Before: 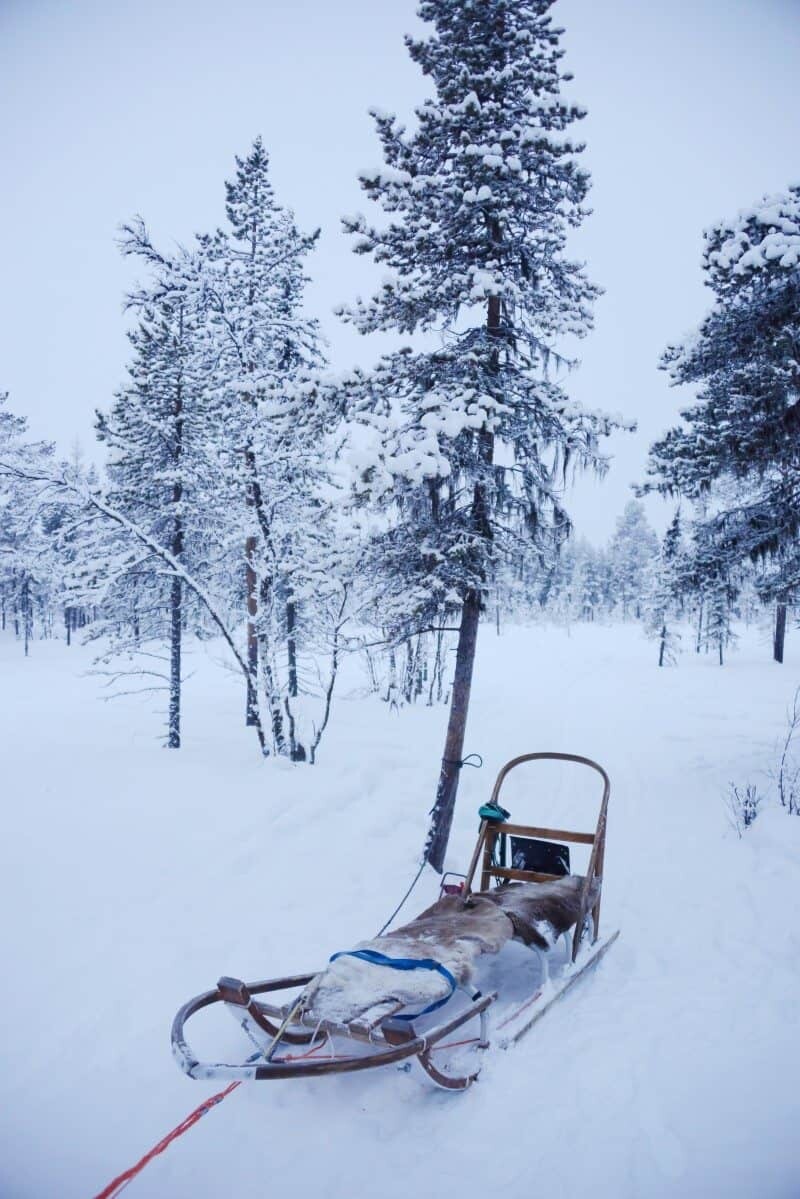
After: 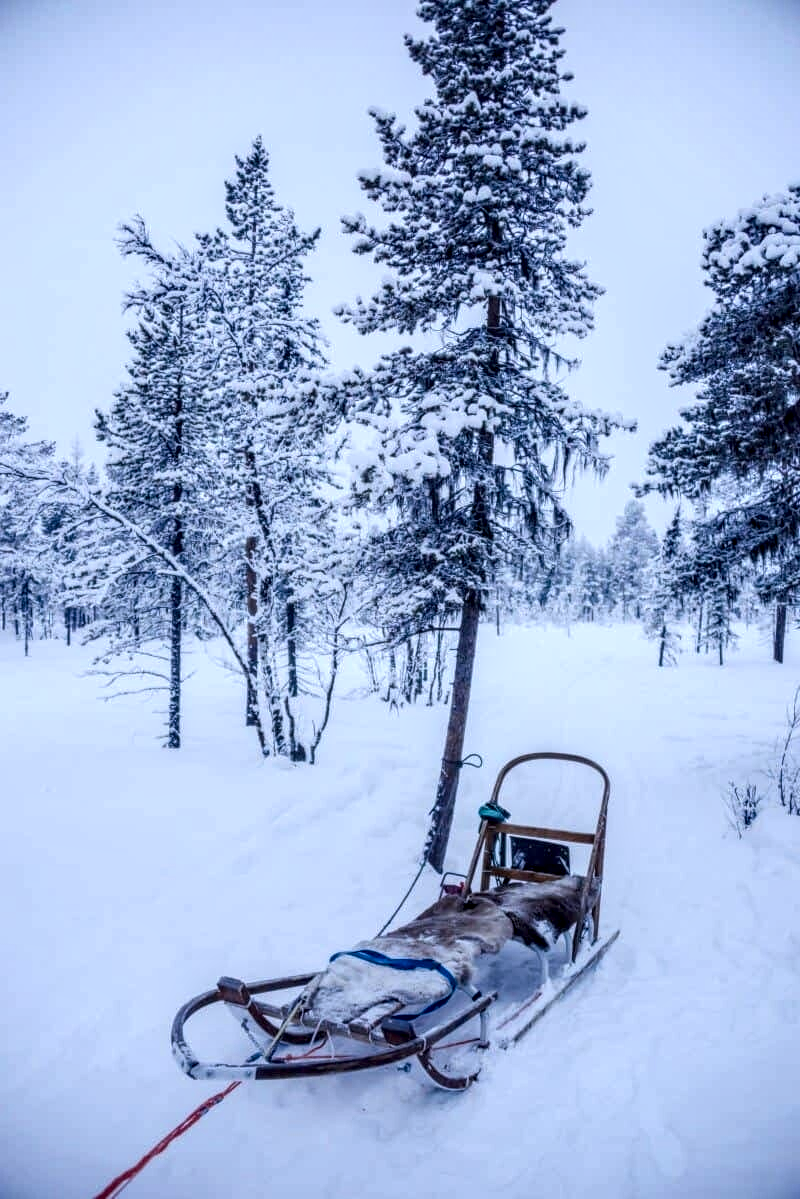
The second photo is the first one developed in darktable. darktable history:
color calibration: illuminant as shot in camera, x 0.358, y 0.373, temperature 4628.91 K
local contrast: highlights 0%, shadows 0%, detail 182%
